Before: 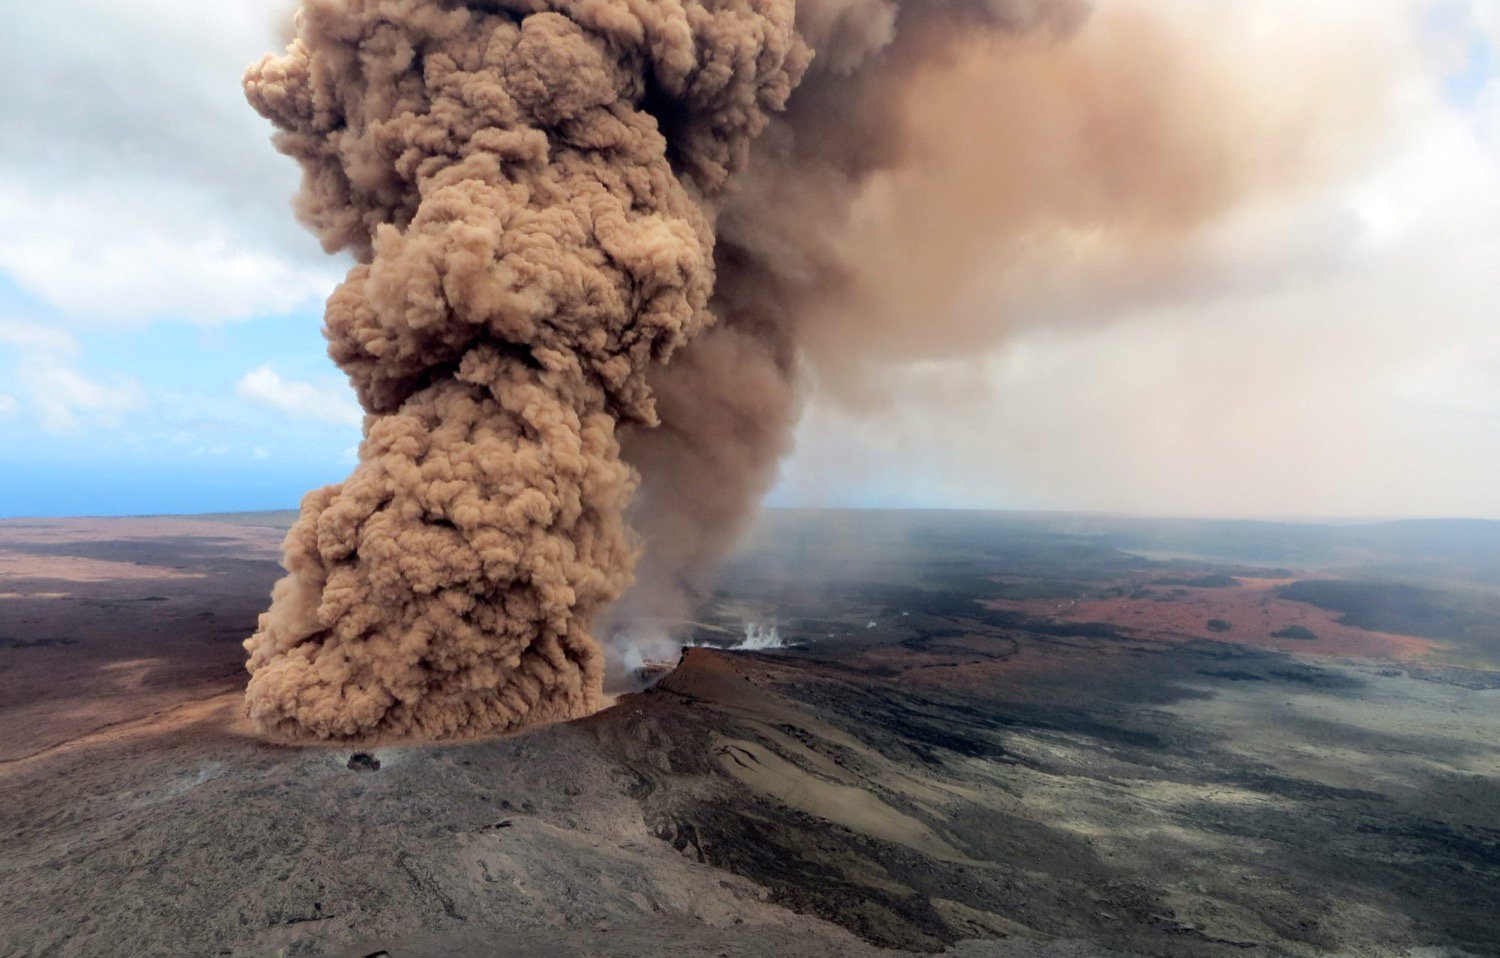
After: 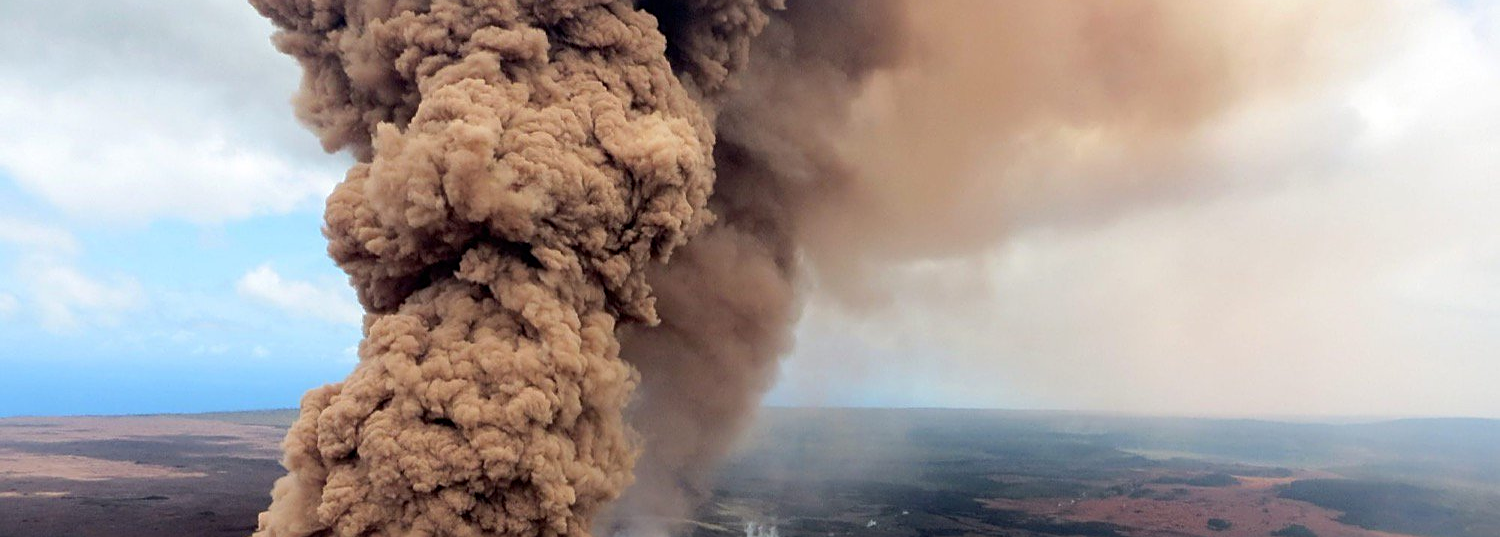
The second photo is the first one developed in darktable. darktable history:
sharpen: on, module defaults
crop and rotate: top 10.567%, bottom 33.281%
